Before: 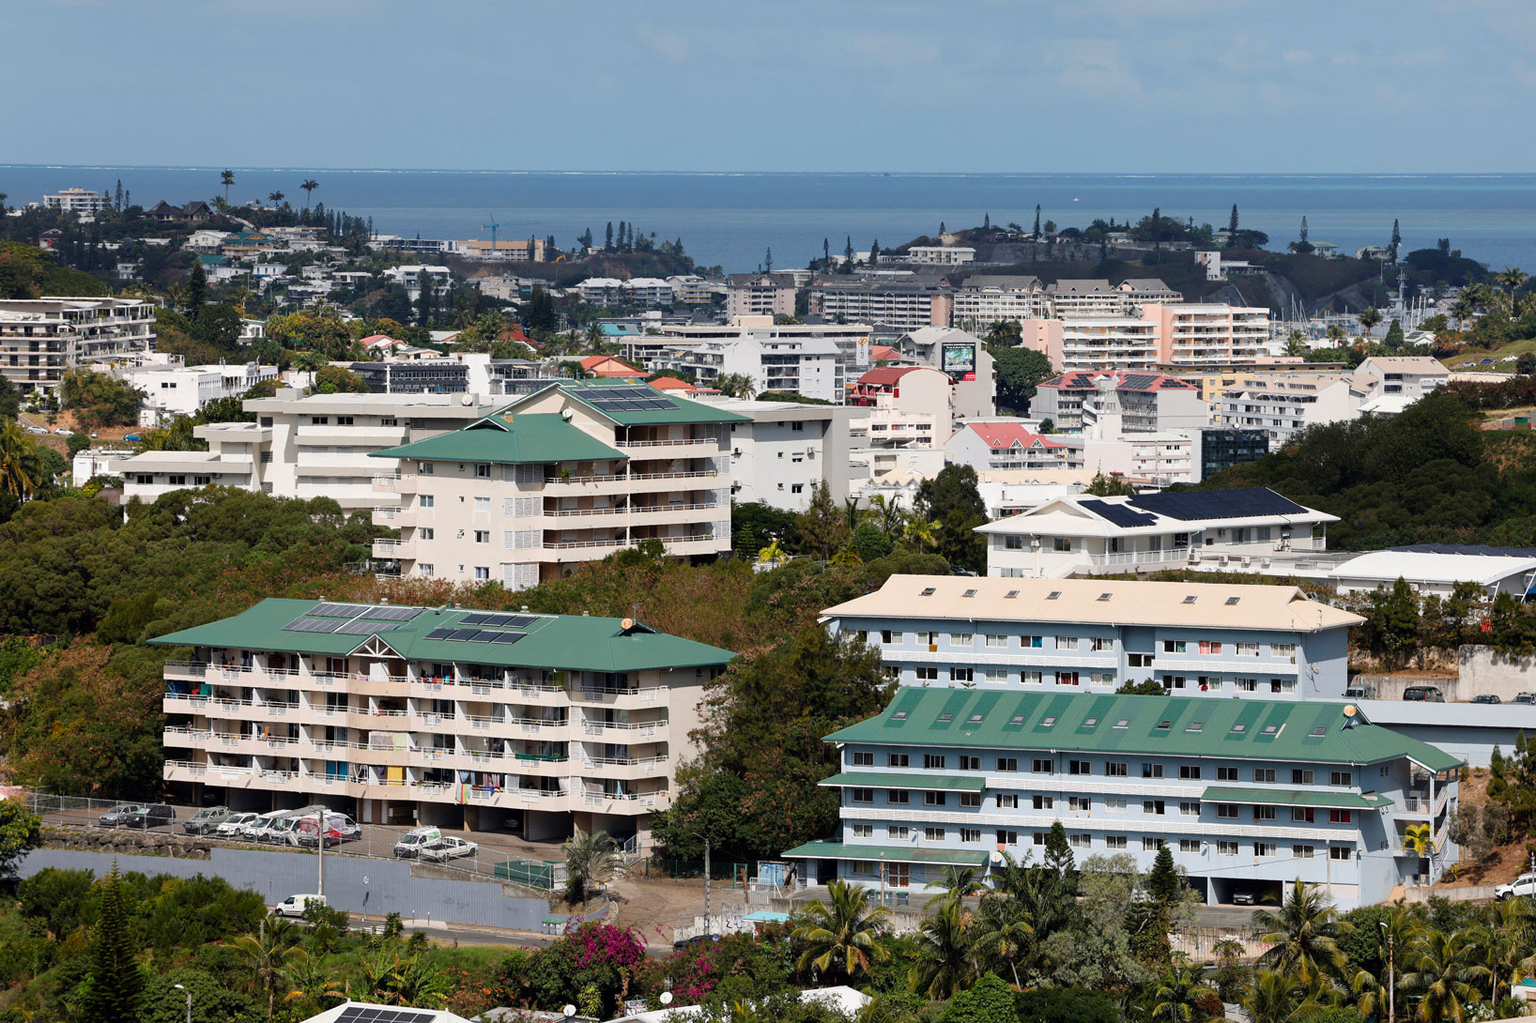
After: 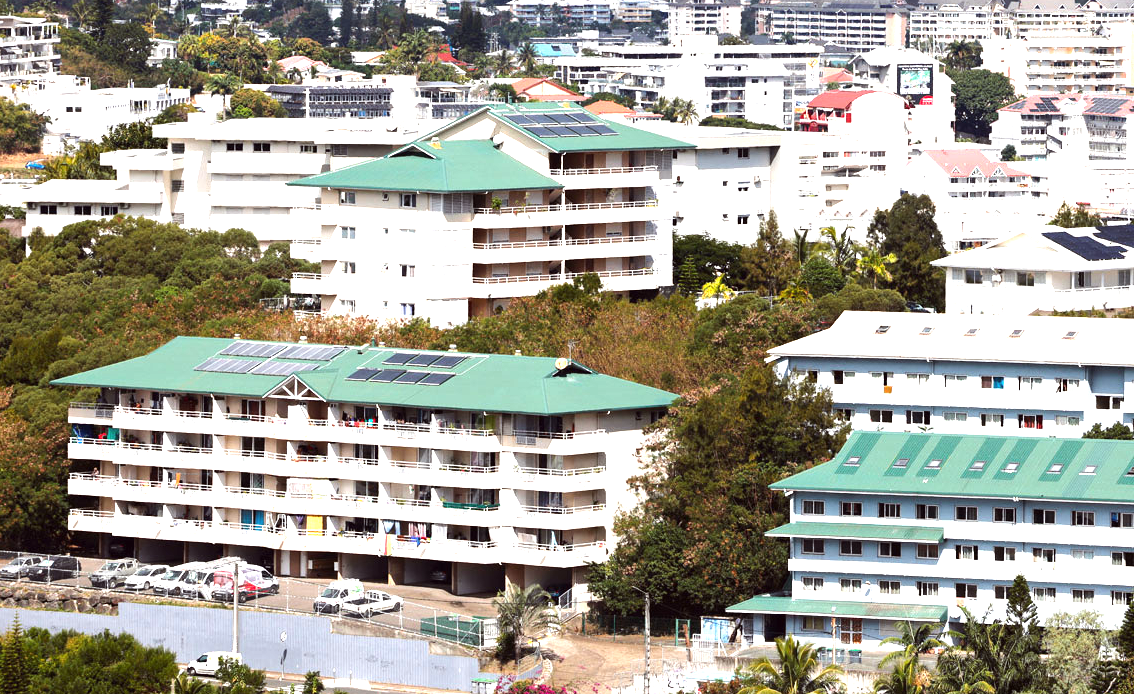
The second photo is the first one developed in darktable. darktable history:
crop: left 6.488%, top 27.668%, right 24.183%, bottom 8.656%
color balance: mode lift, gamma, gain (sRGB), lift [1, 1.049, 1, 1]
tone equalizer: -8 EV -0.417 EV, -7 EV -0.389 EV, -6 EV -0.333 EV, -5 EV -0.222 EV, -3 EV 0.222 EV, -2 EV 0.333 EV, -1 EV 0.389 EV, +0 EV 0.417 EV, edges refinement/feathering 500, mask exposure compensation -1.57 EV, preserve details no
exposure: black level correction 0, exposure 1.125 EV, compensate exposure bias true, compensate highlight preservation false
